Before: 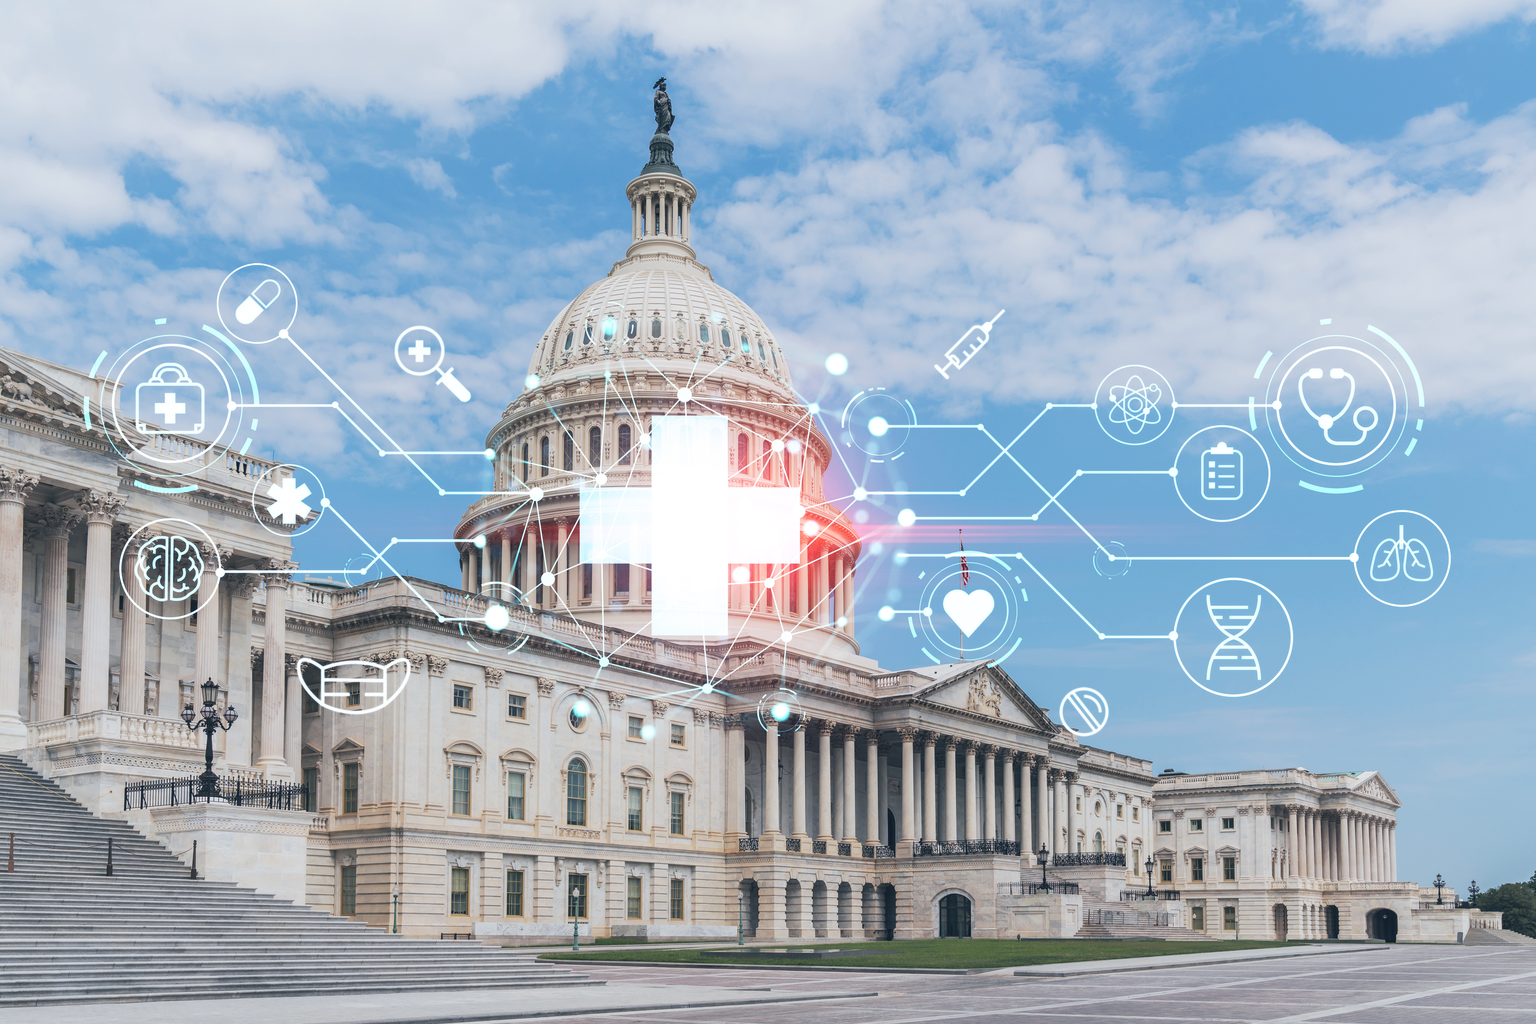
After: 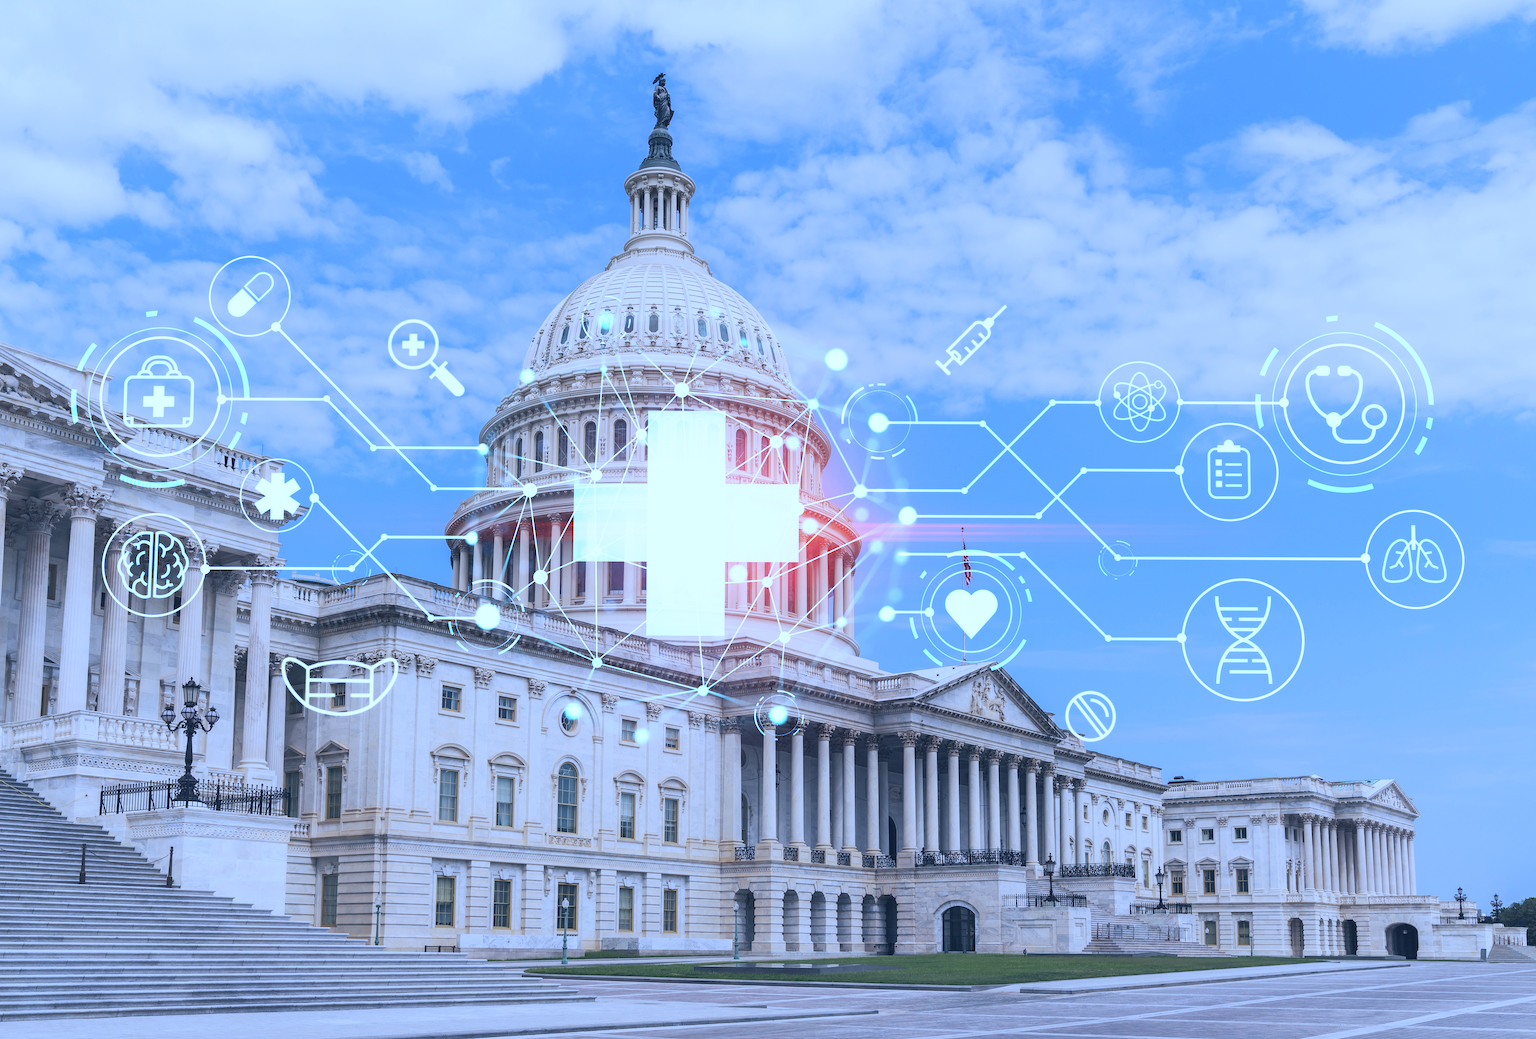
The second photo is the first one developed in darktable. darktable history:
rotate and perspective: rotation 0.226°, lens shift (vertical) -0.042, crop left 0.023, crop right 0.982, crop top 0.006, crop bottom 0.994
white balance: red 0.871, blue 1.249
